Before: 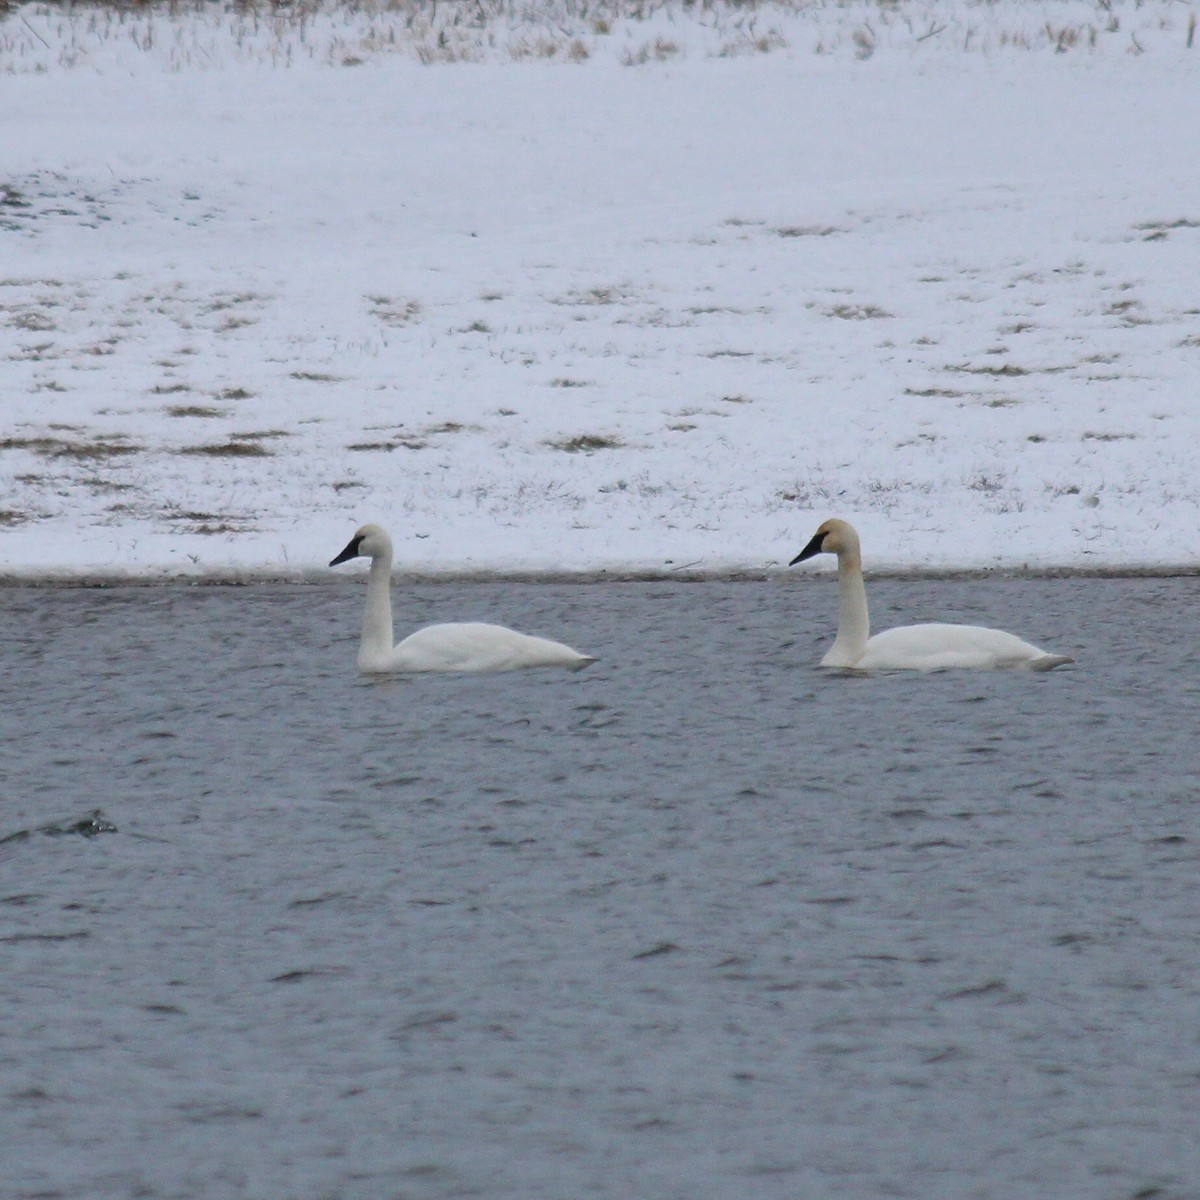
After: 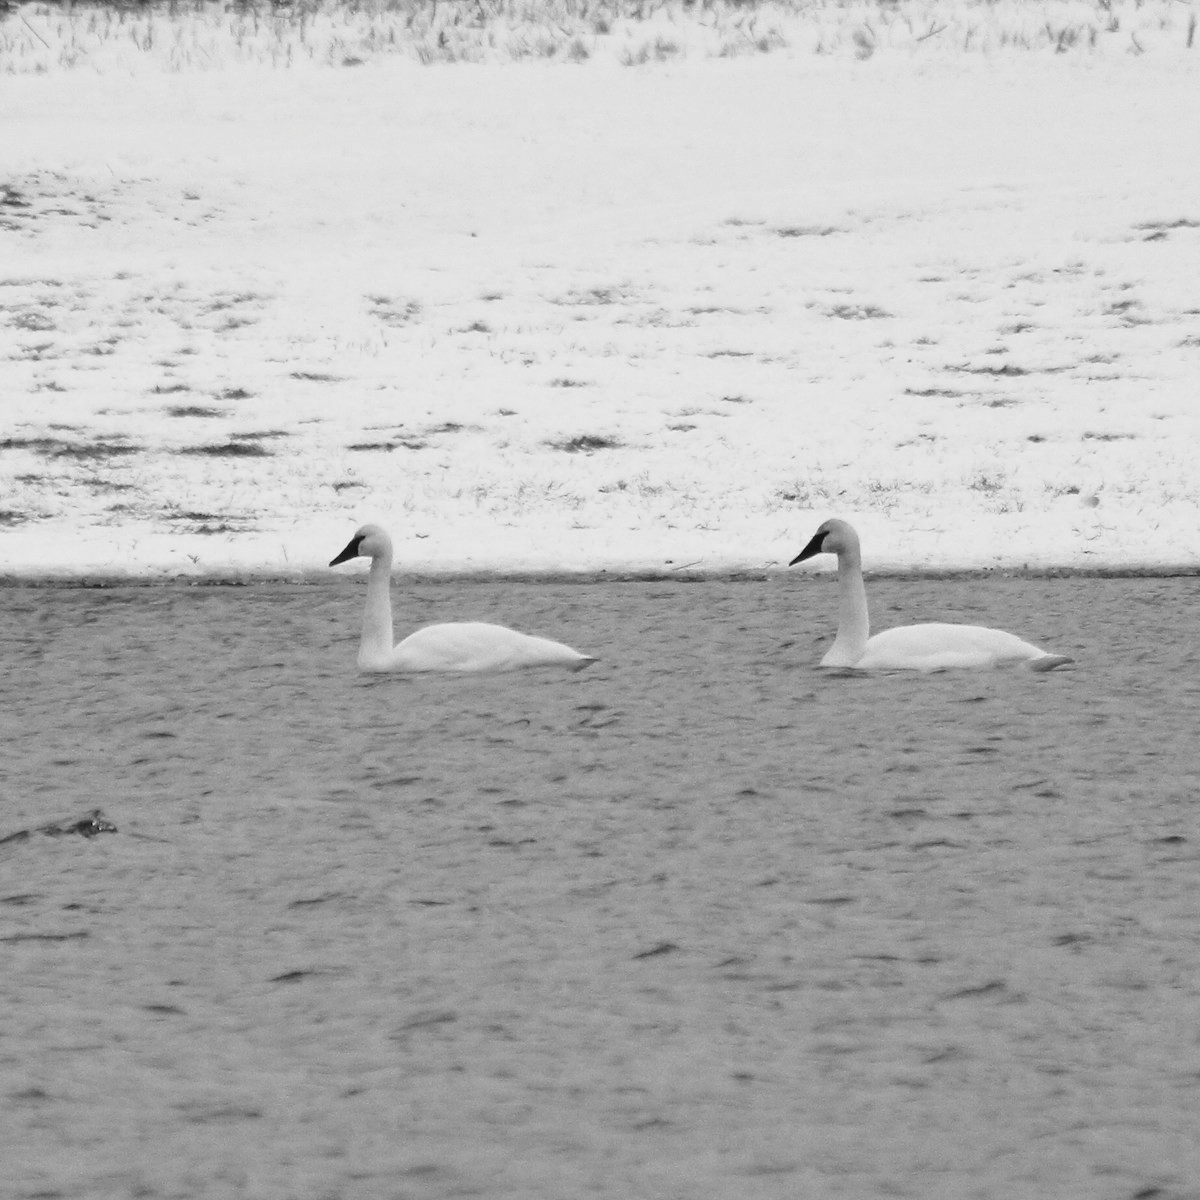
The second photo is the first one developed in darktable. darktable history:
tone curve: curves: ch0 [(0, 0) (0.003, 0.045) (0.011, 0.047) (0.025, 0.047) (0.044, 0.057) (0.069, 0.074) (0.1, 0.103) (0.136, 0.136) (0.177, 0.177) (0.224, 0.229) (0.277, 0.295) (0.335, 0.371) (0.399, 0.456) (0.468, 0.541) (0.543, 0.629) (0.623, 0.724) (0.709, 0.815) (0.801, 0.901) (0.898, 0.958) (1, 1)], preserve colors none
color look up table: target L [97.23, 90.94, 83.84, 75.52, 80.97, 72.58, 72.21, 62.72, 55.54, 46.7, 50.83, 51.49, 34.88, 16.11, 200.28, 88.12, 76.98, 66.62, 62.08, 63.98, 63.6, 56.32, 40.45, 34.31, 27.54, 24.42, 6.774, 85.98, 85.98, 82.05, 77.71, 72.94, 78.43, 48.57, 75.15, 52.01, 39.9, 48.84, 41.83, 38.52, 11.76, 100, 88.82, 87.41, 78.8, 80.24, 62.72, 73.31, 41.55], target a [-0.099, -0.003, -0.003, 0, -0.002, 0, 0.001 ×4, 0, 0.001, 0.001, 0, 0, -0.003, 0 ×6, 0.001, 0.001, 0, 0, 0, -0.003, -0.003, 0 ×4, 0.001, 0 ×4, 0.001, 0.001, 0, -0.097, -0.003, -0.003, -0.001, -0.001, 0.001, 0, 0], target b [1.222, 0.025, 0.026, 0.003, 0.025, 0.003, -0.004, -0.004, -0.003, -0.003, 0.002, -0.004, -0.003, 0, 0, 0.025, 0.002 ×4, 0.003, 0.002, -0.003, -0.003, 0, 0, 0, 0.025, 0.025, 0.002, 0.002, 0.003, 0.002, -0.003, 0.003, -0.003, 0.001, -0.003, -0.003, -0.003, 0, 1.213, 0.025, 0.025, 0.003, 0.003, -0.004, 0.003, 0.001], num patches 49
